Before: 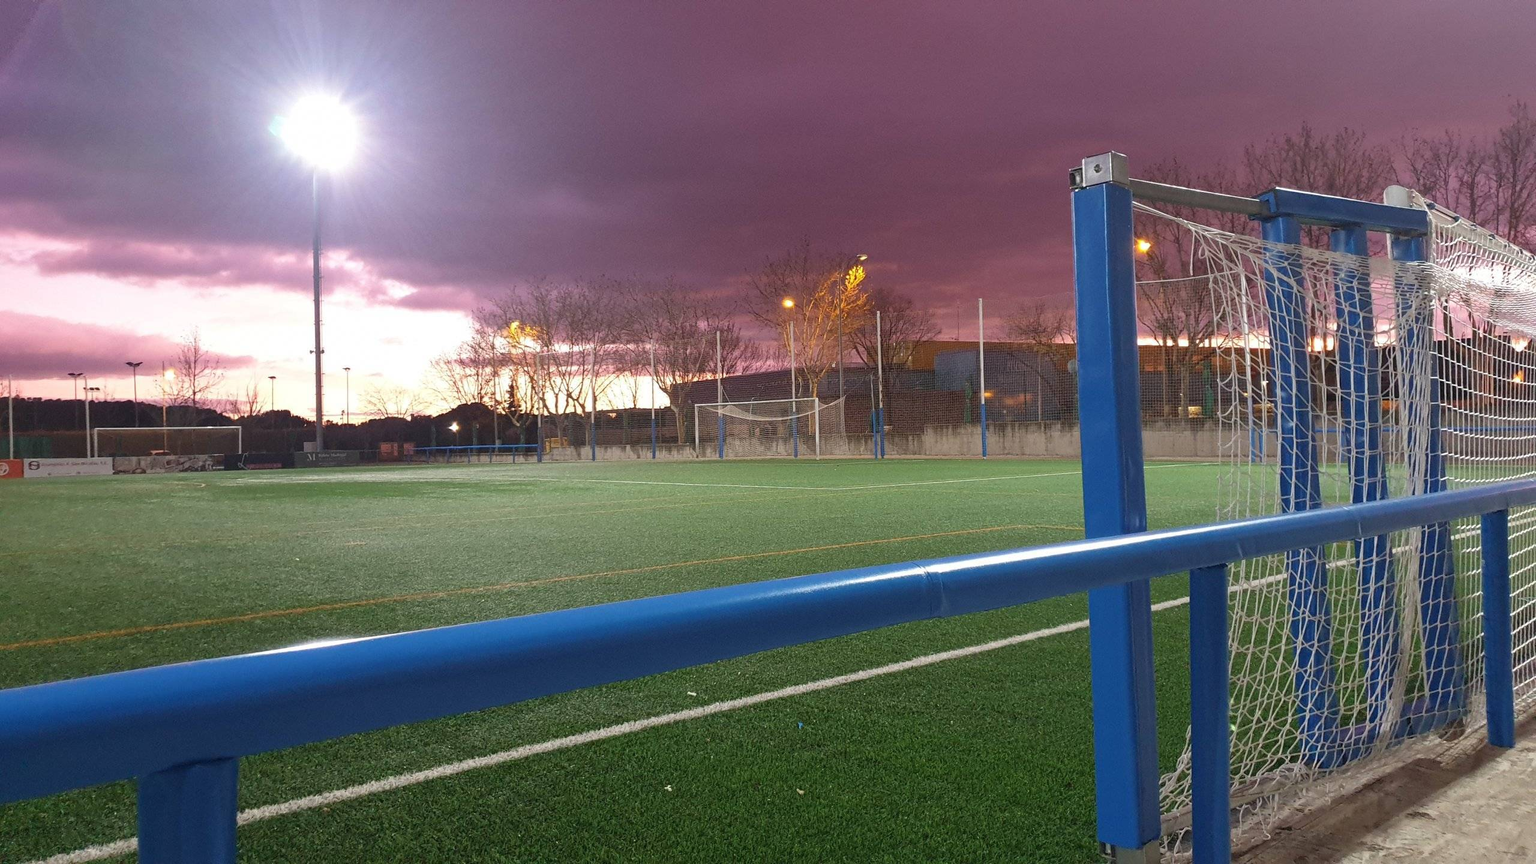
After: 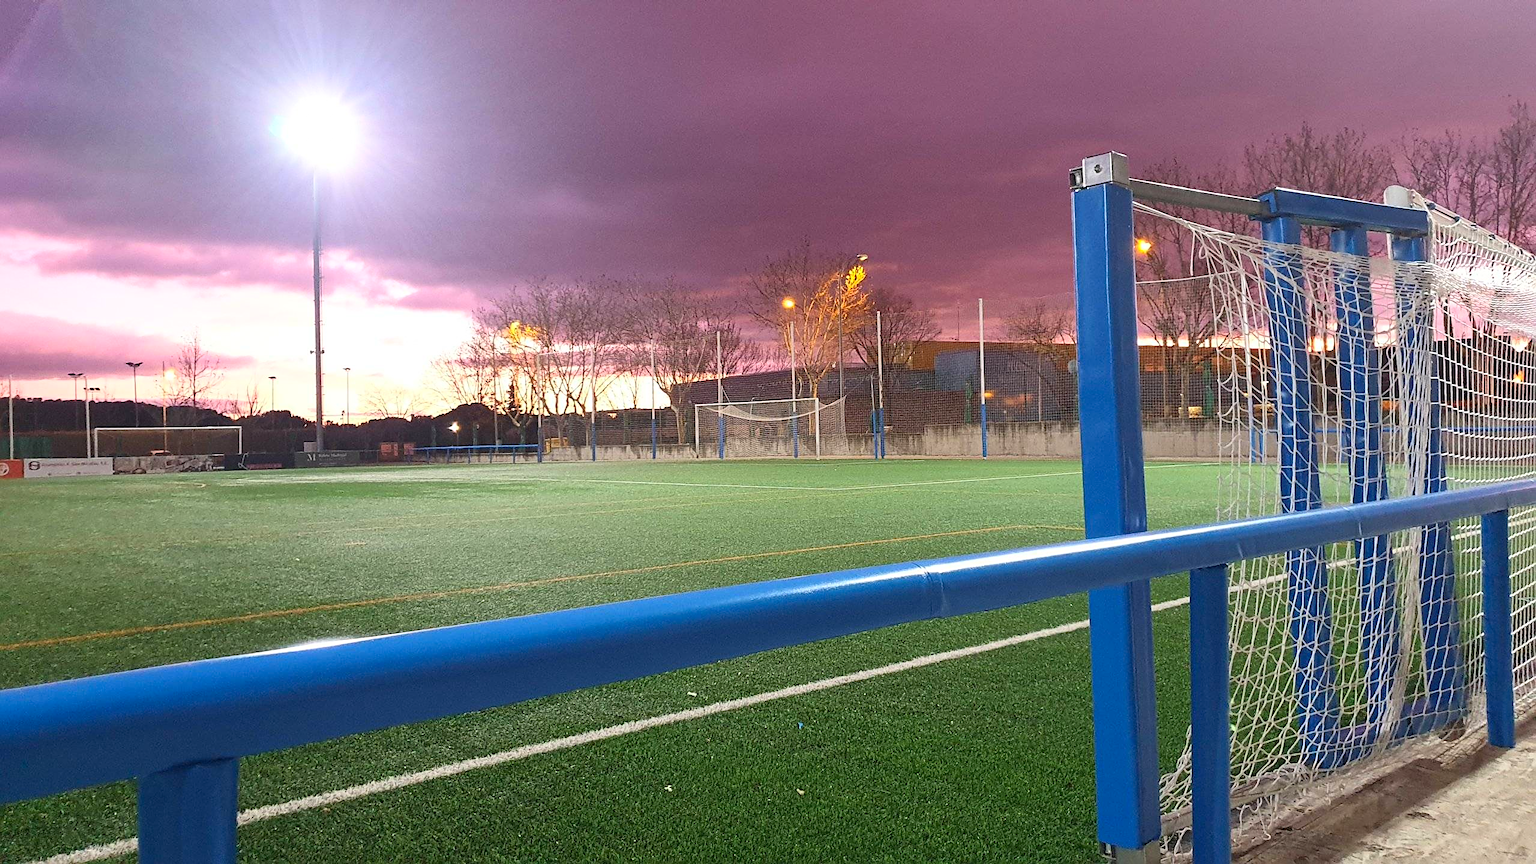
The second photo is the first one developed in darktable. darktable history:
sharpen: on, module defaults
contrast brightness saturation: contrast 0.204, brightness 0.16, saturation 0.217
